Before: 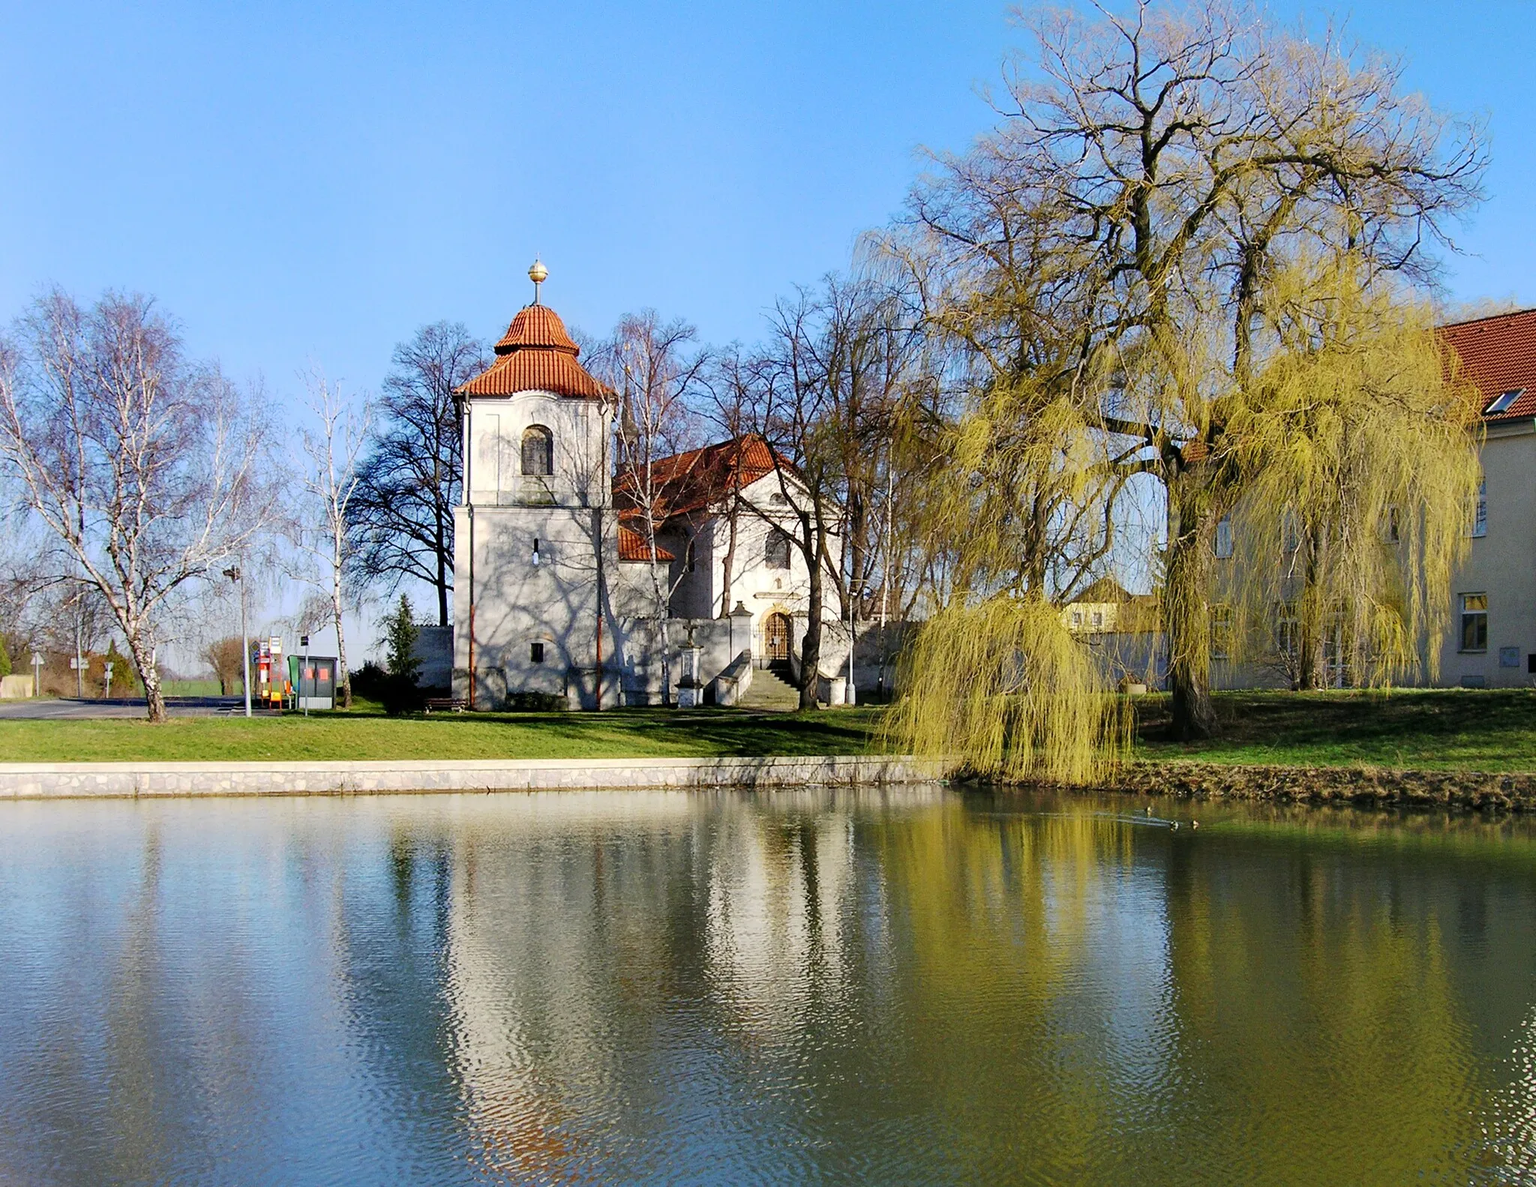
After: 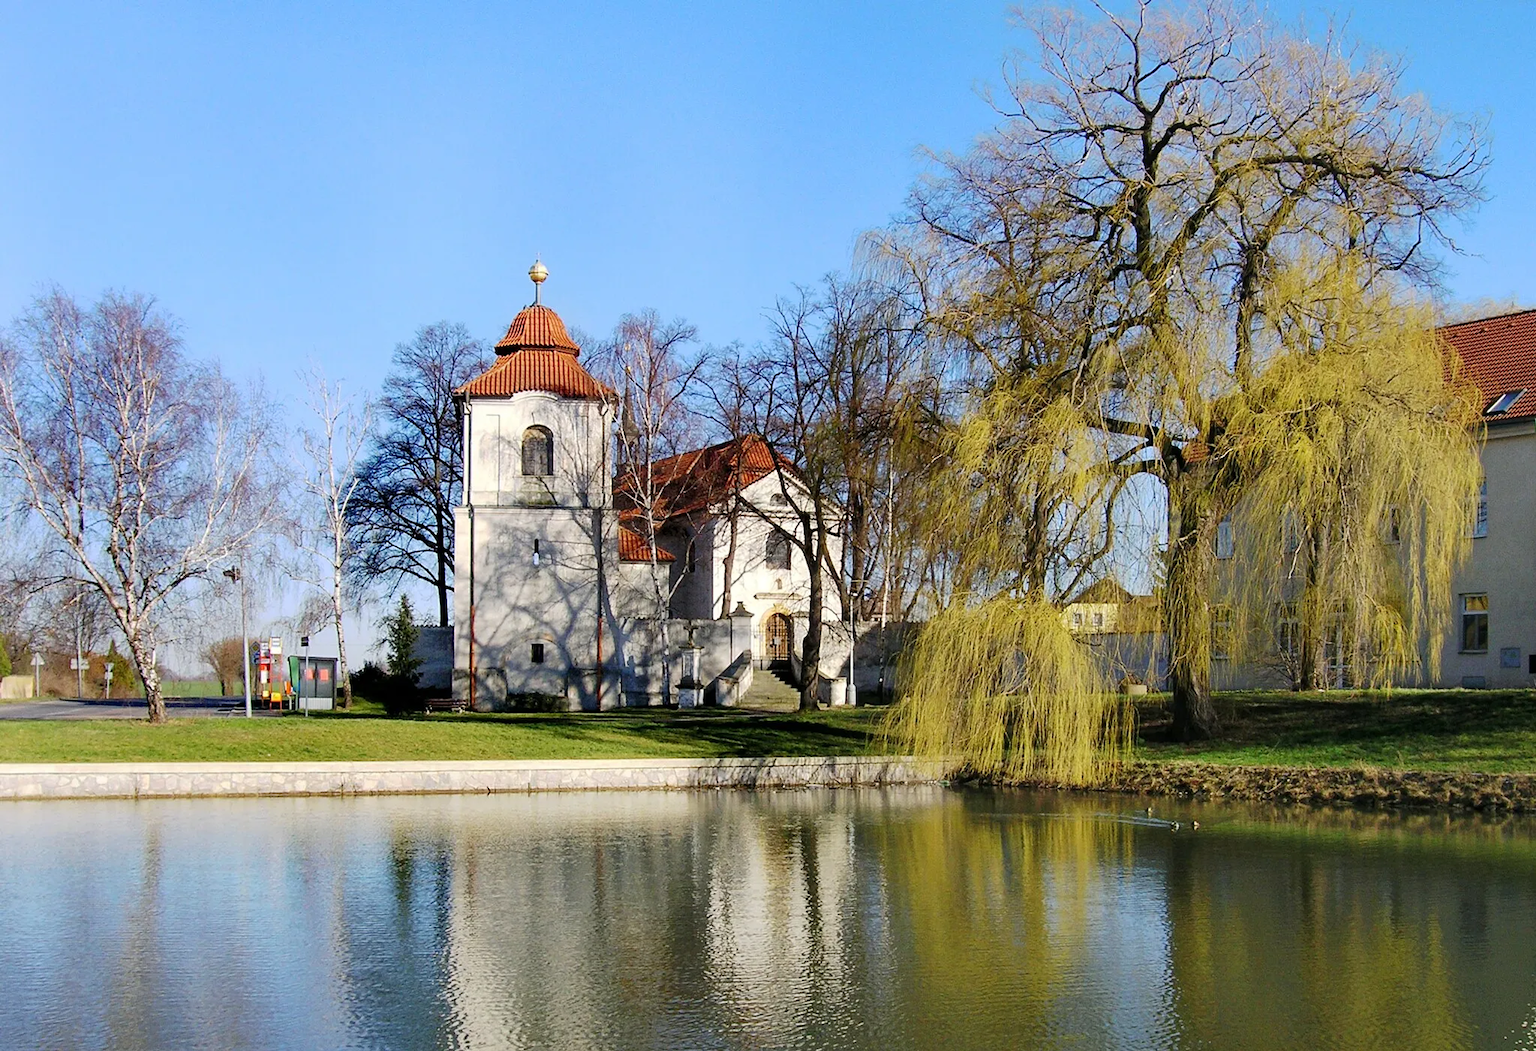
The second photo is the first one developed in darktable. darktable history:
crop and rotate: top 0%, bottom 11.453%
